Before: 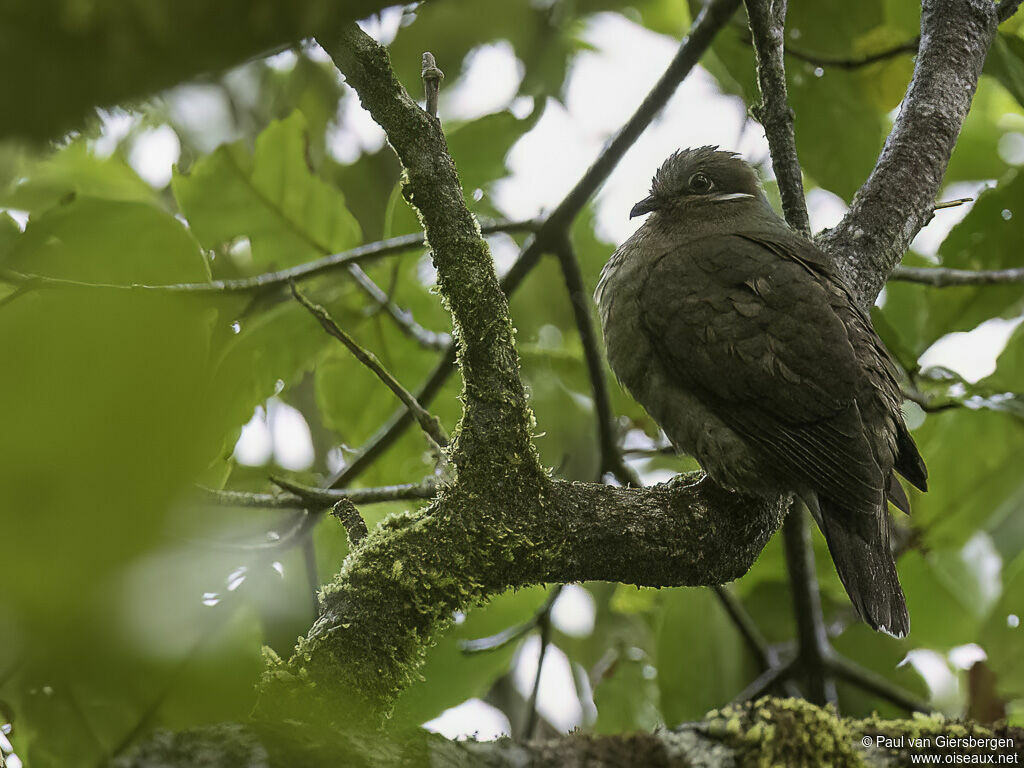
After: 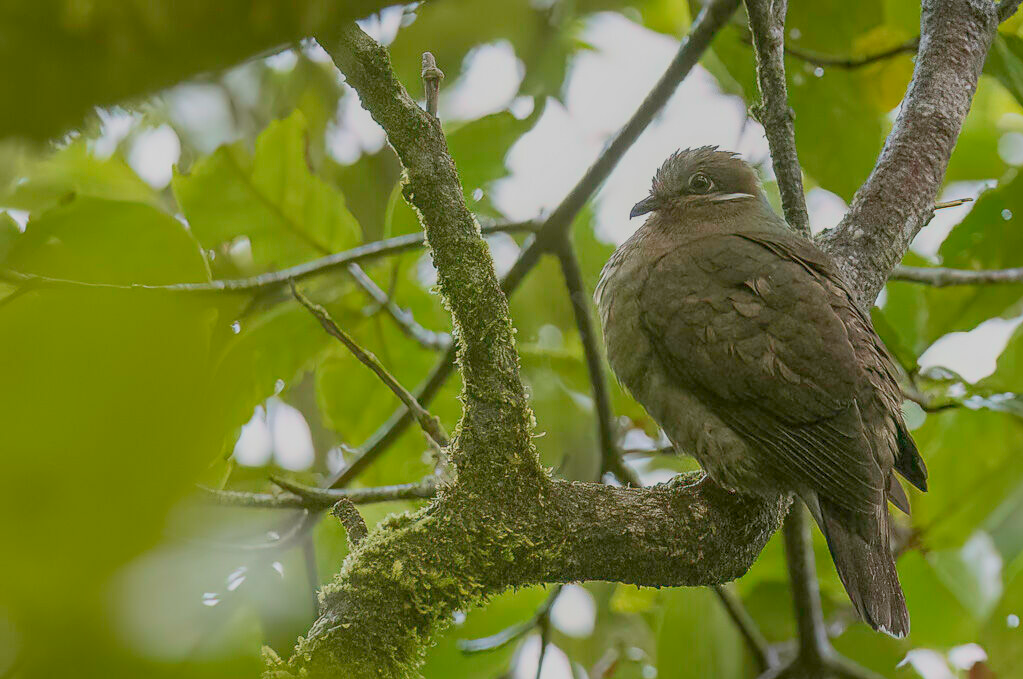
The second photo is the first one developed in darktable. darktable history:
crop and rotate: top 0%, bottom 11.49%
local contrast: on, module defaults
color balance: contrast -0.5%
color balance rgb: contrast -30%
